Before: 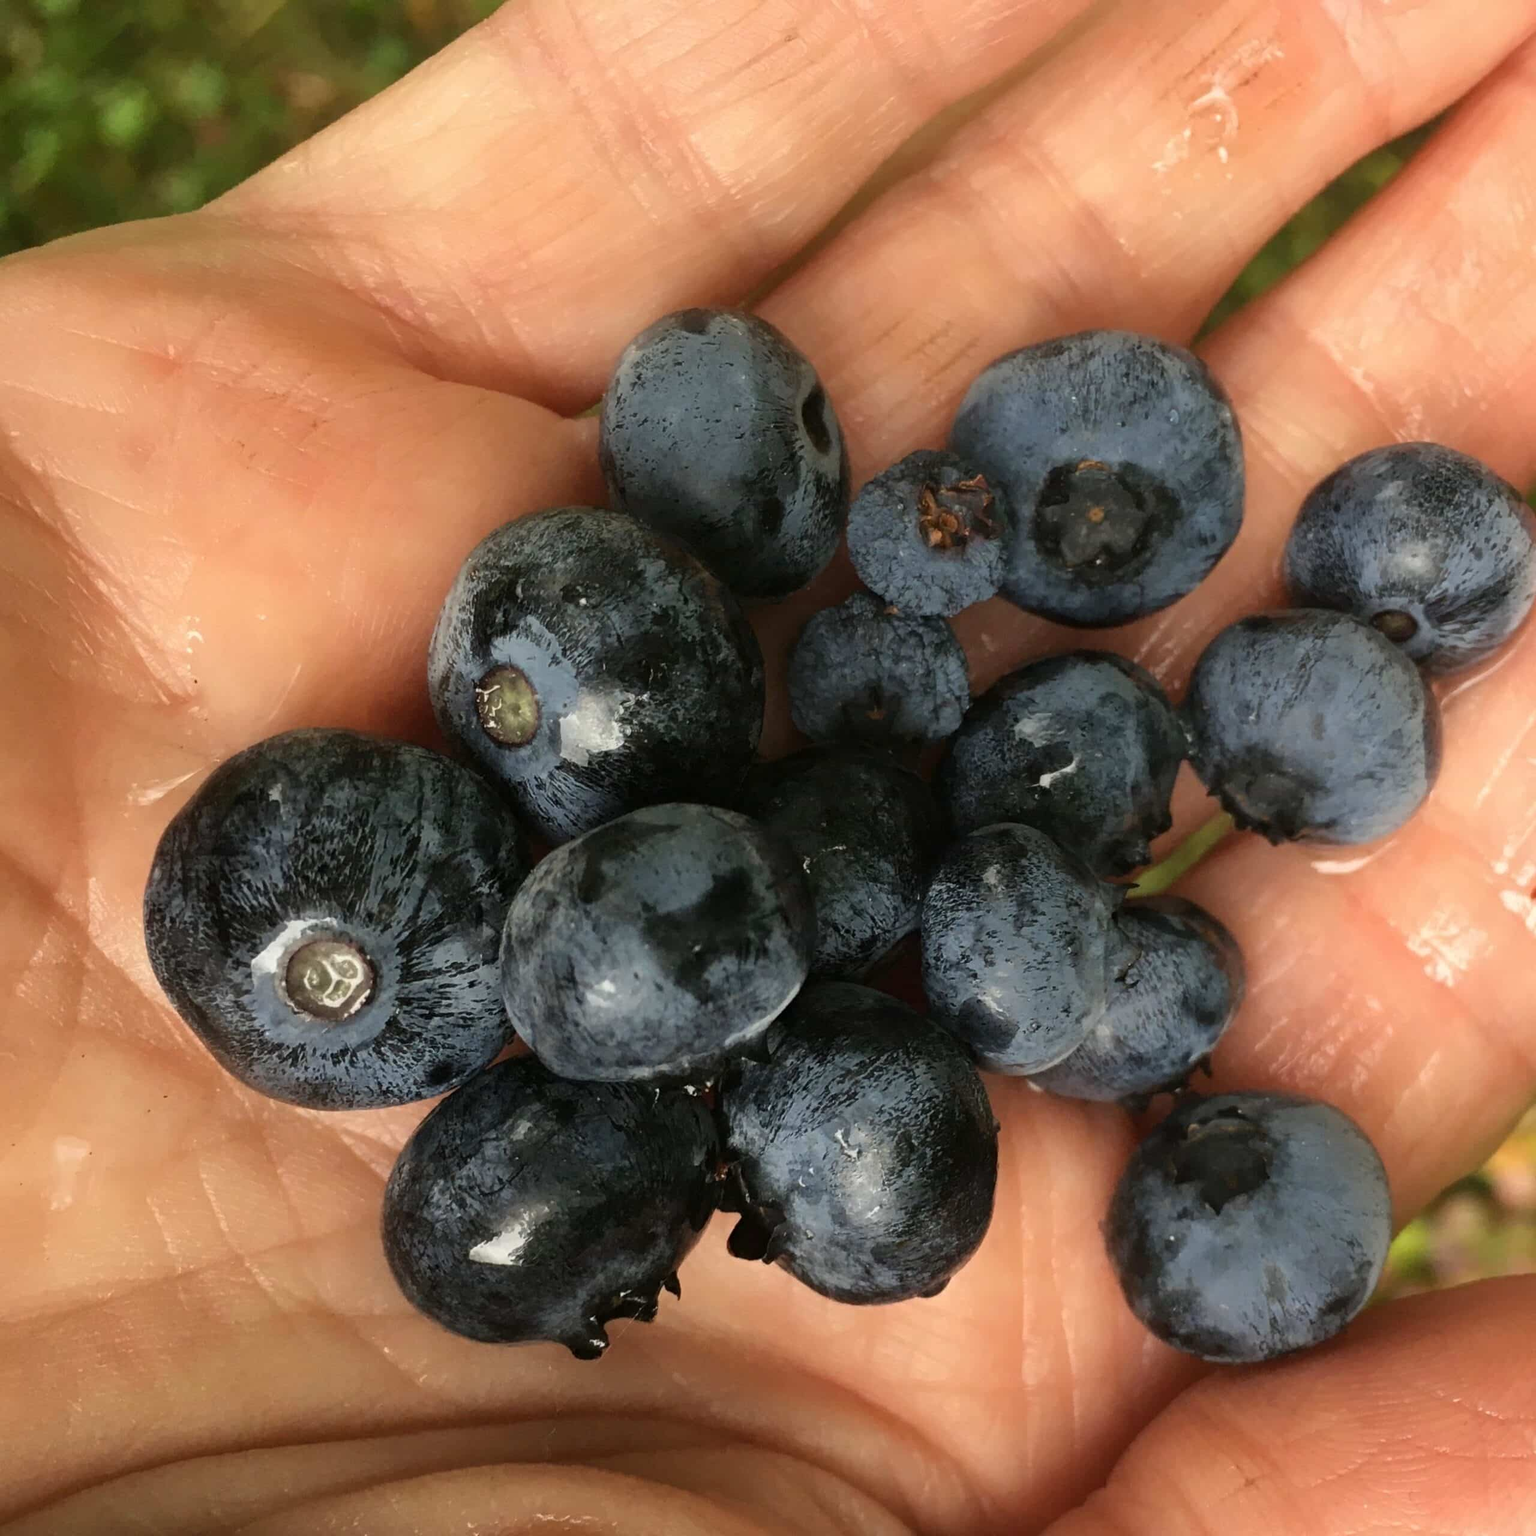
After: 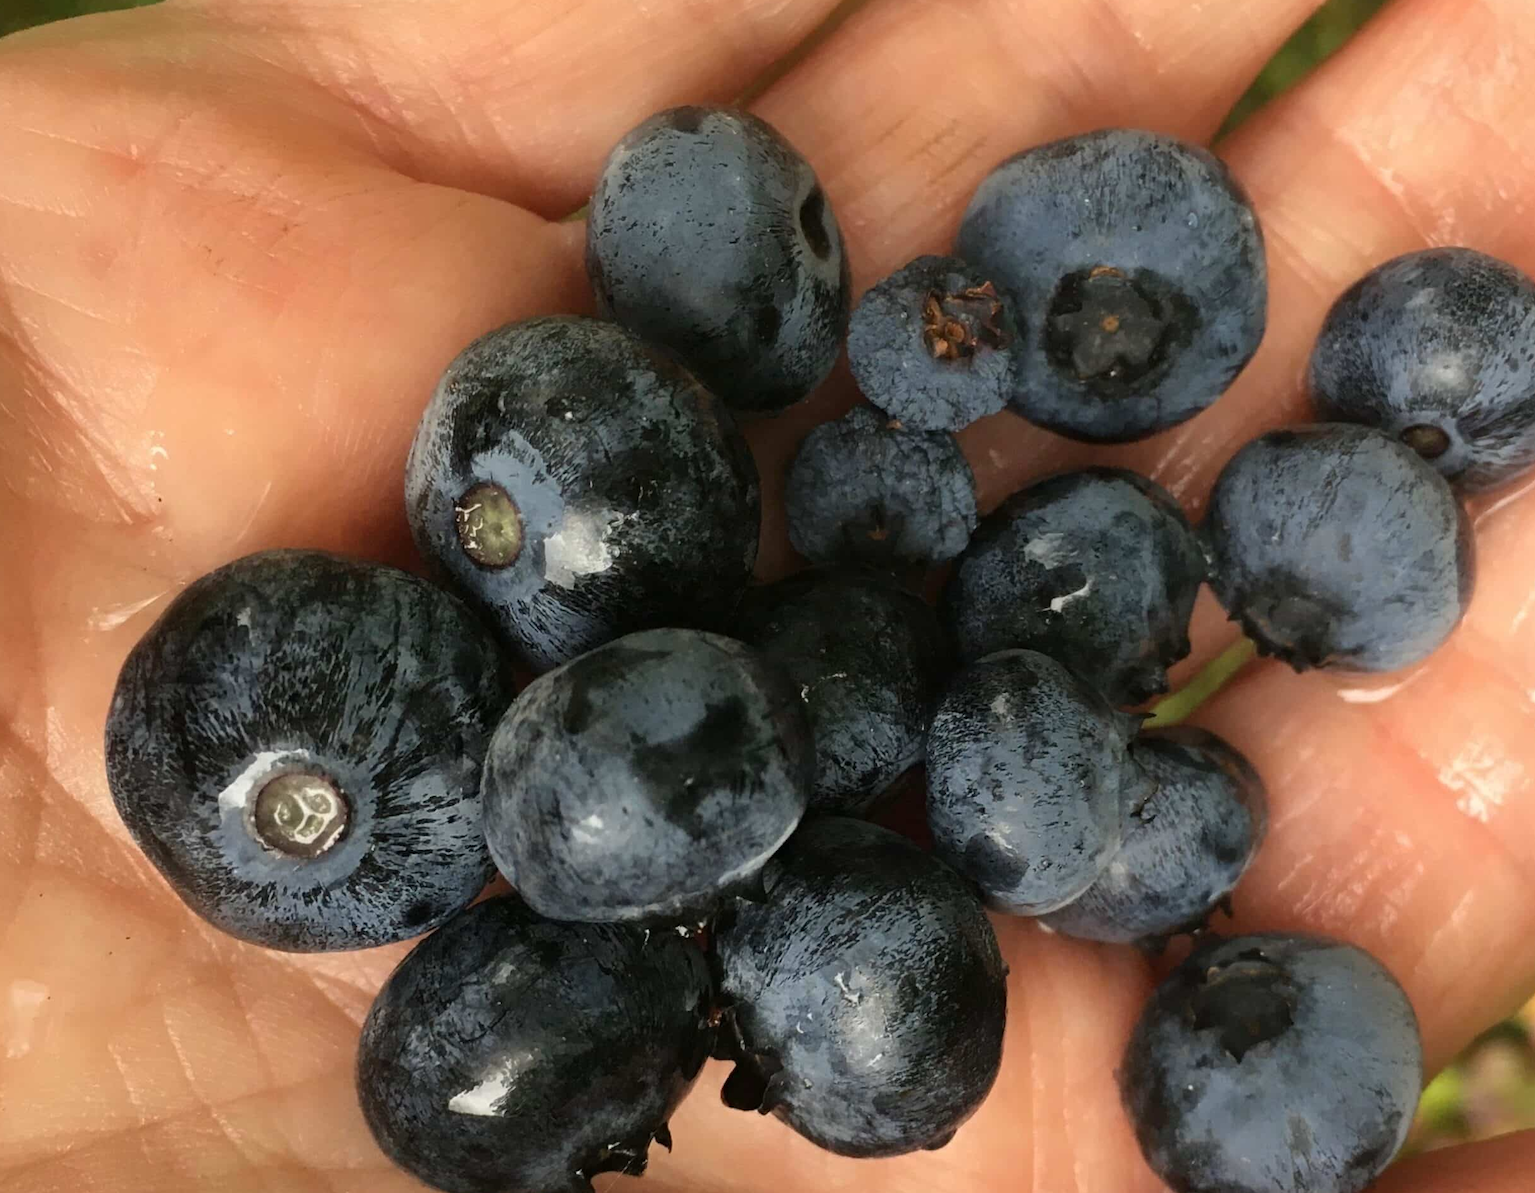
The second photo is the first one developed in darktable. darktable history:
crop and rotate: left 2.897%, top 13.575%, right 2.364%, bottom 12.758%
